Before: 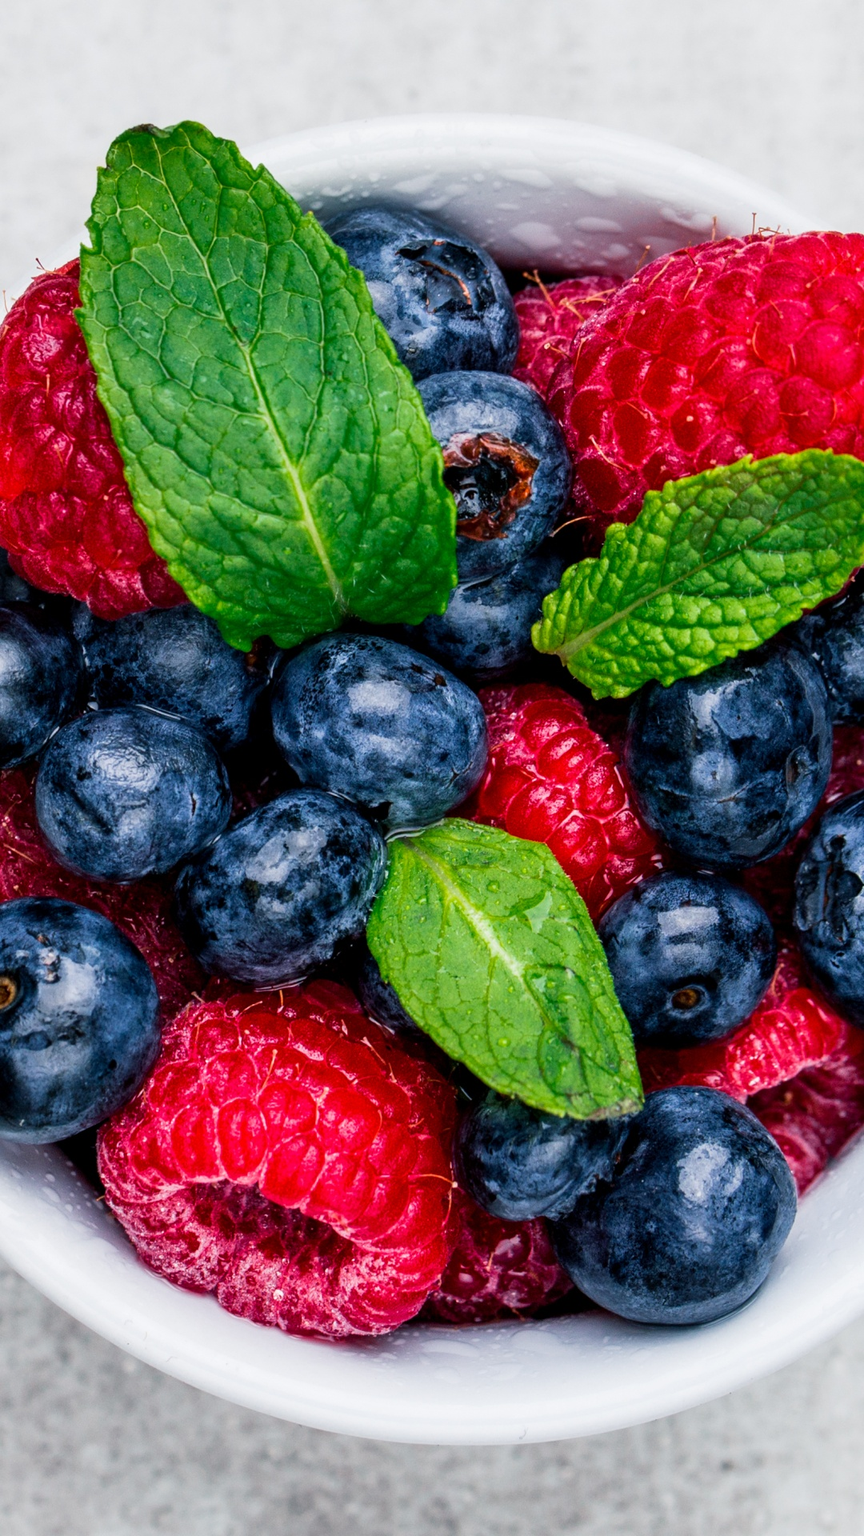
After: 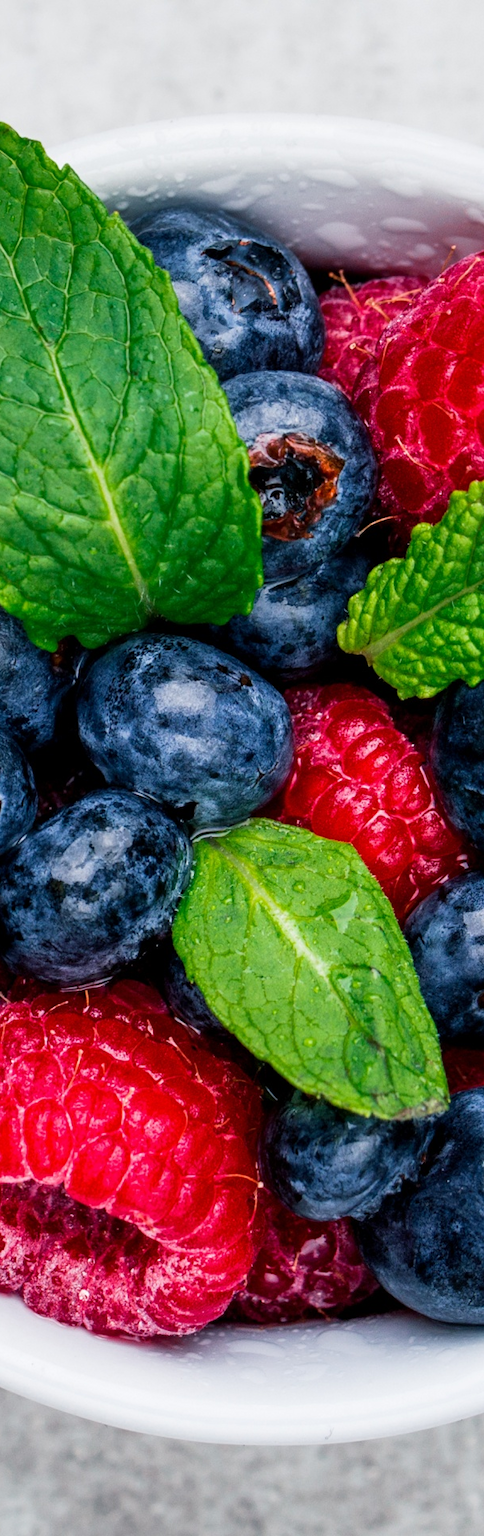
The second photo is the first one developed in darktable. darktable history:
tone equalizer: mask exposure compensation -0.494 EV
crop and rotate: left 22.591%, right 21.373%
